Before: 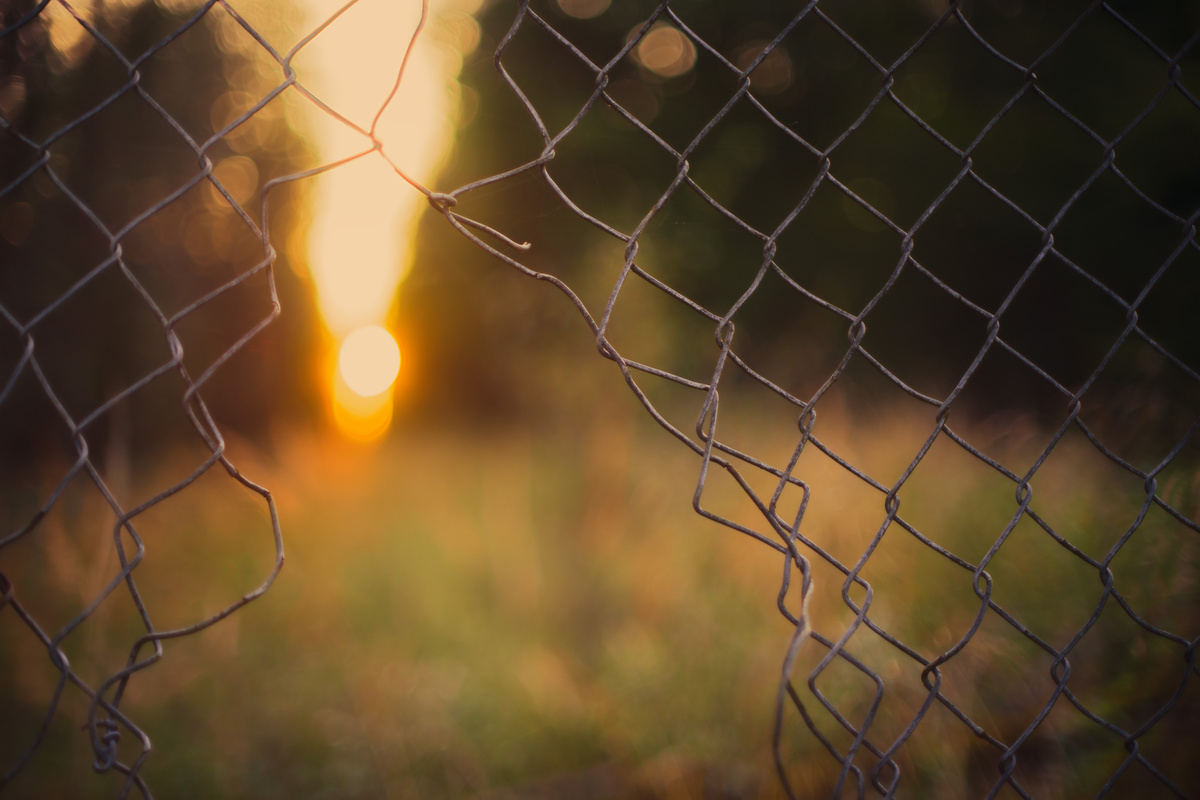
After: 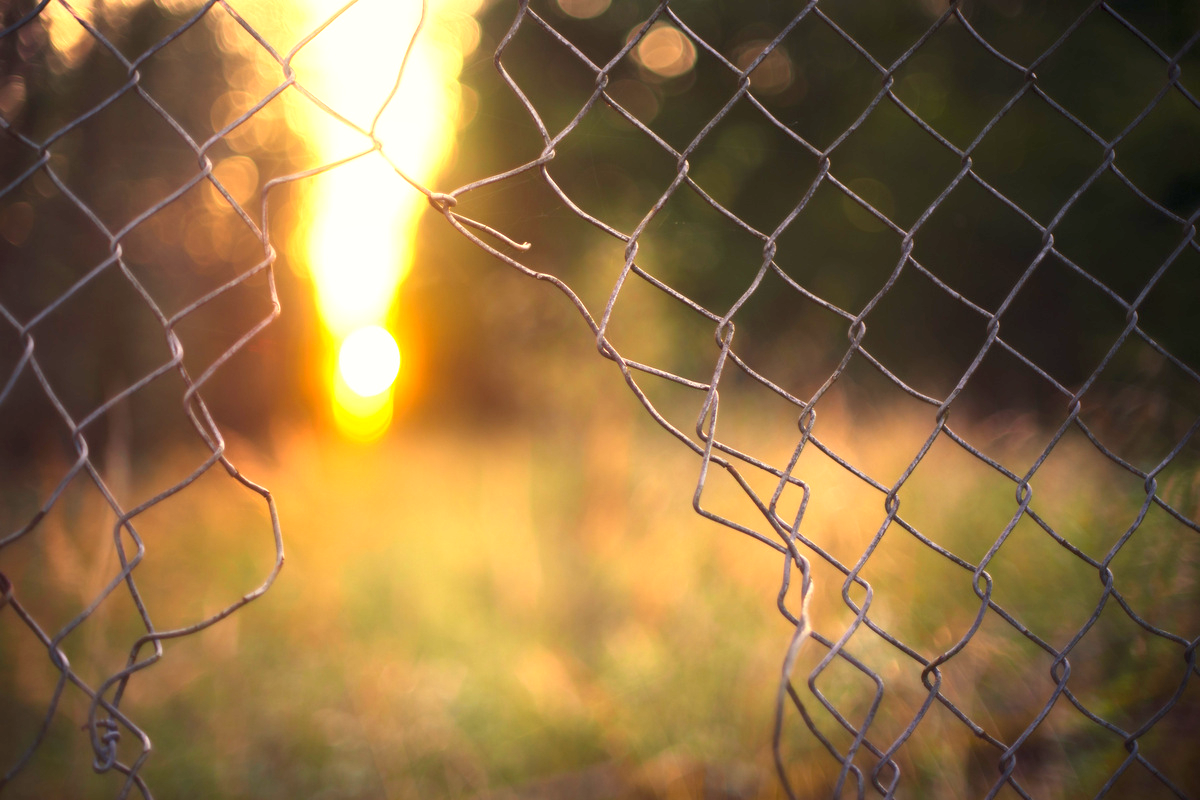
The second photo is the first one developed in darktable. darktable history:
exposure: black level correction 0.002, exposure 1.302 EV, compensate highlight preservation false
